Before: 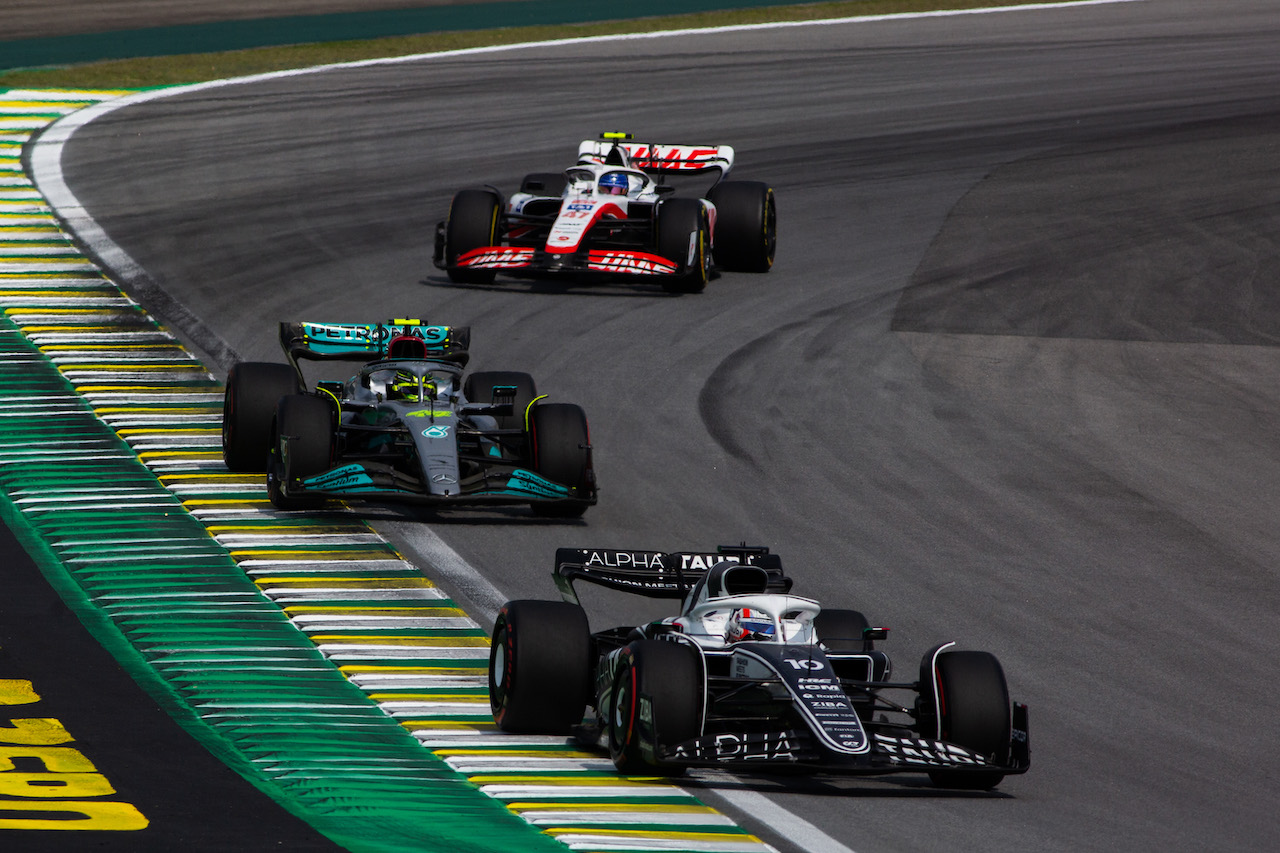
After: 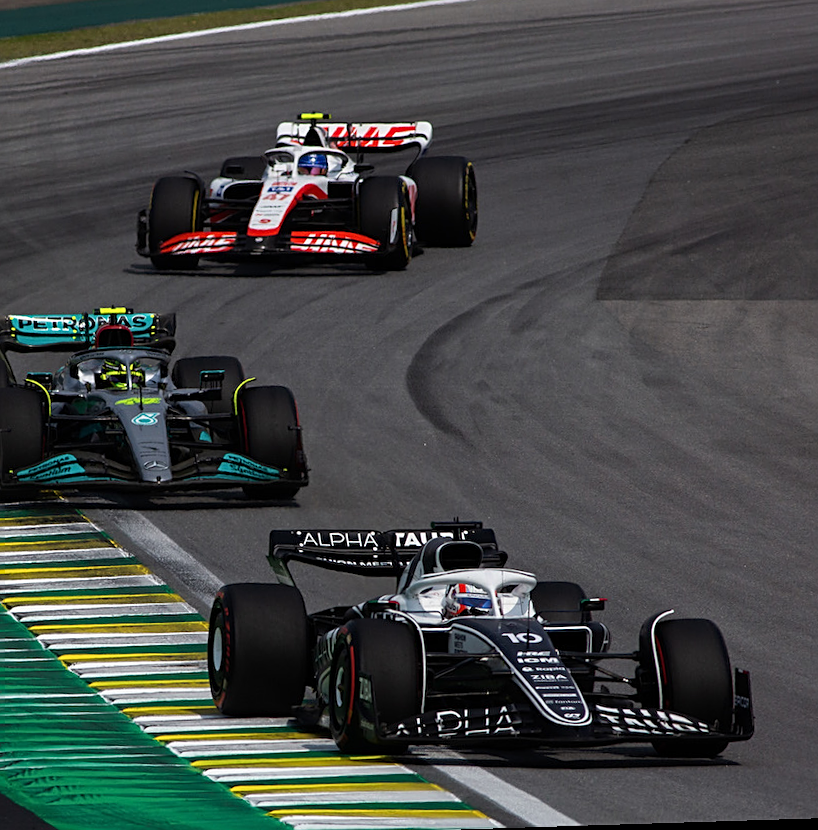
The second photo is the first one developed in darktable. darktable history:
crop and rotate: left 22.918%, top 5.629%, right 14.711%, bottom 2.247%
rotate and perspective: rotation -2.22°, lens shift (horizontal) -0.022, automatic cropping off
sharpen: on, module defaults
